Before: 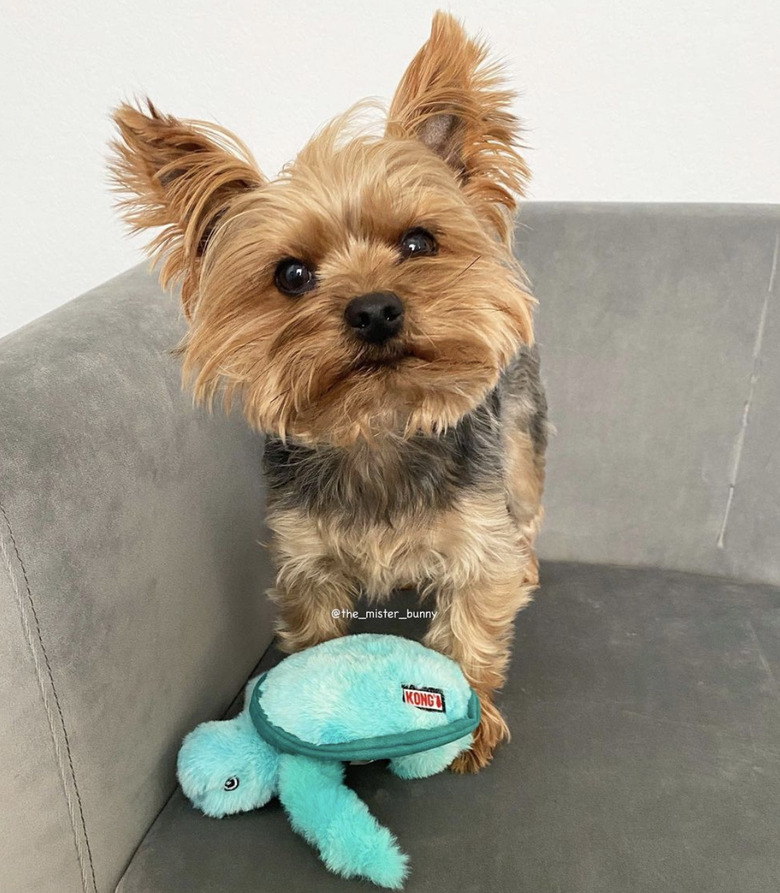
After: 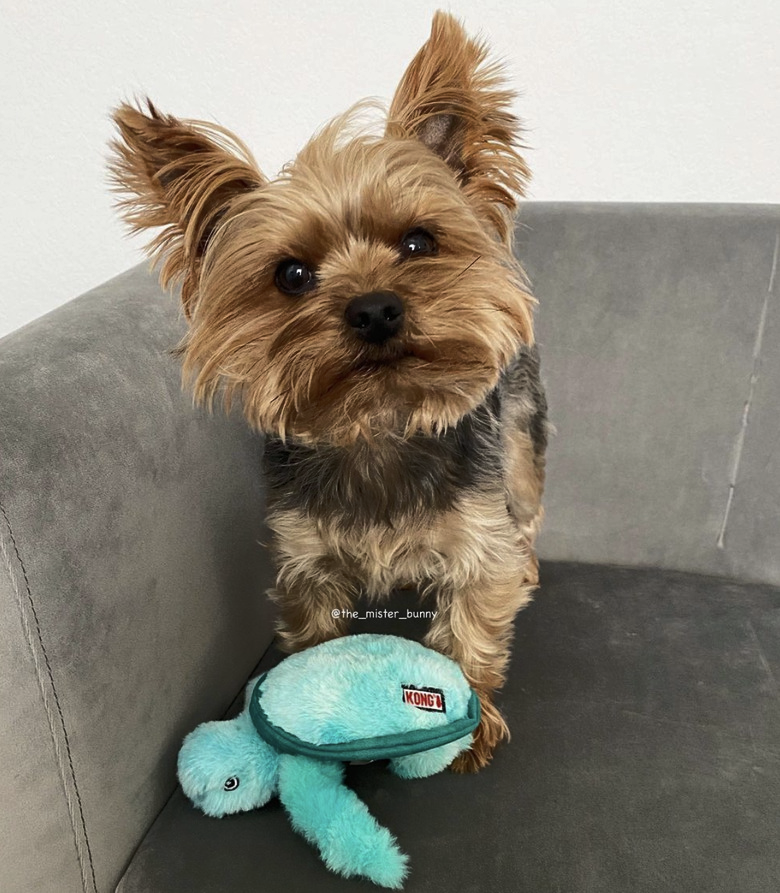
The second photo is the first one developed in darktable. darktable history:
tone curve: curves: ch0 [(0, 0) (0.003, 0.002) (0.011, 0.007) (0.025, 0.015) (0.044, 0.026) (0.069, 0.041) (0.1, 0.059) (0.136, 0.08) (0.177, 0.105) (0.224, 0.132) (0.277, 0.163) (0.335, 0.198) (0.399, 0.253) (0.468, 0.341) (0.543, 0.435) (0.623, 0.532) (0.709, 0.635) (0.801, 0.745) (0.898, 0.873) (1, 1)]
